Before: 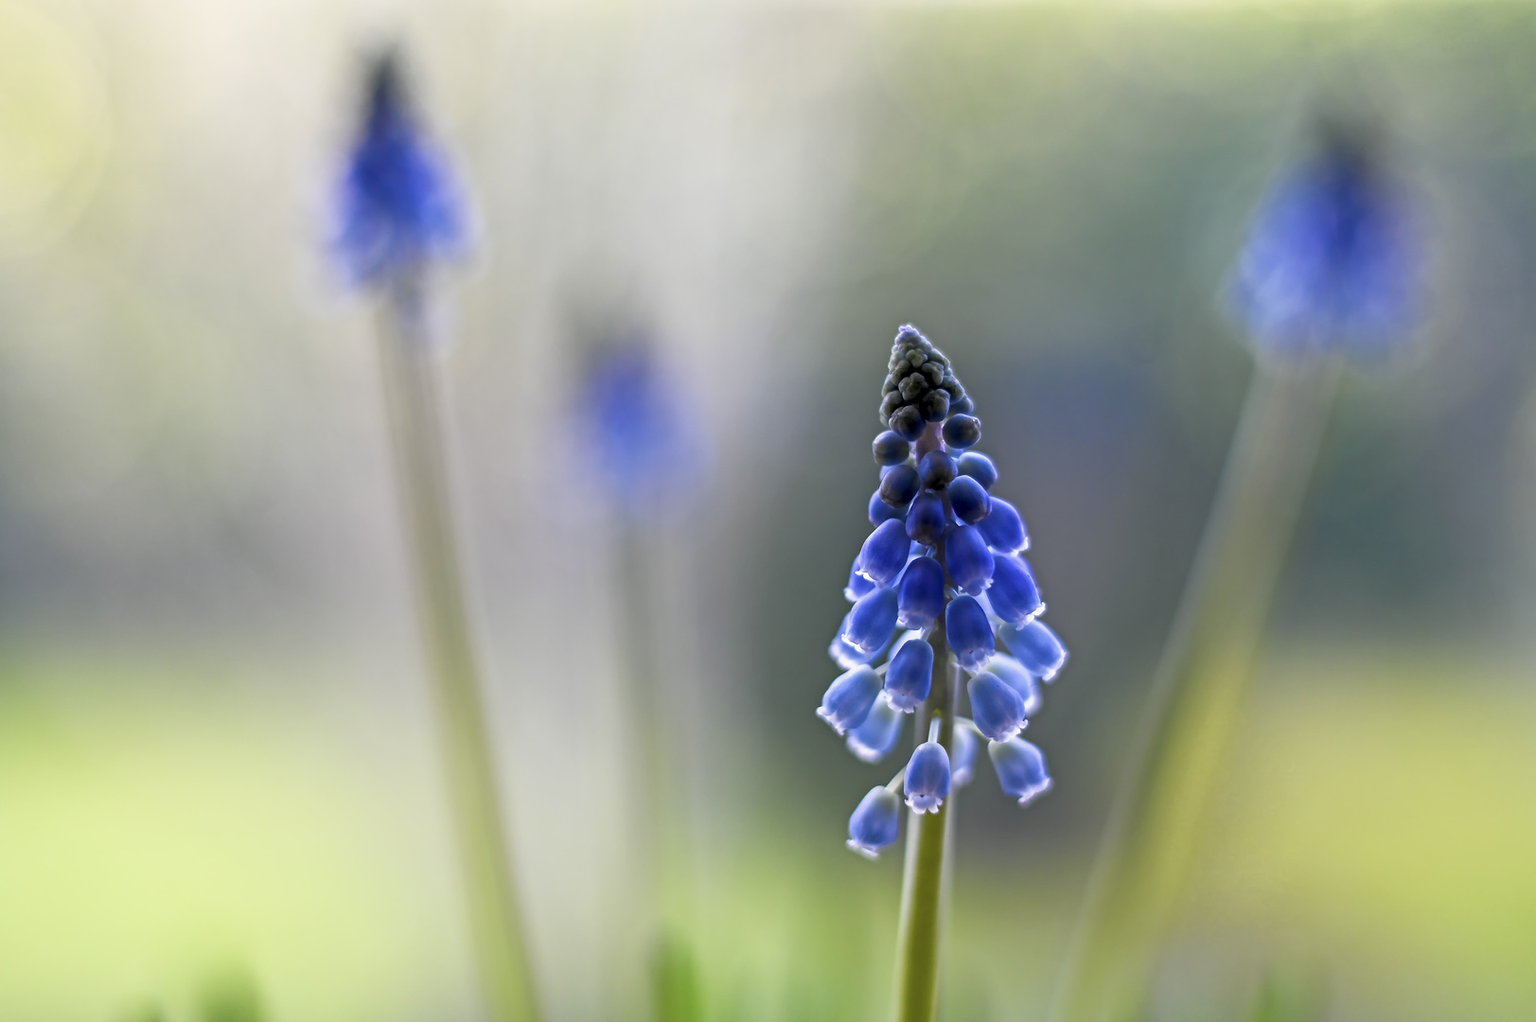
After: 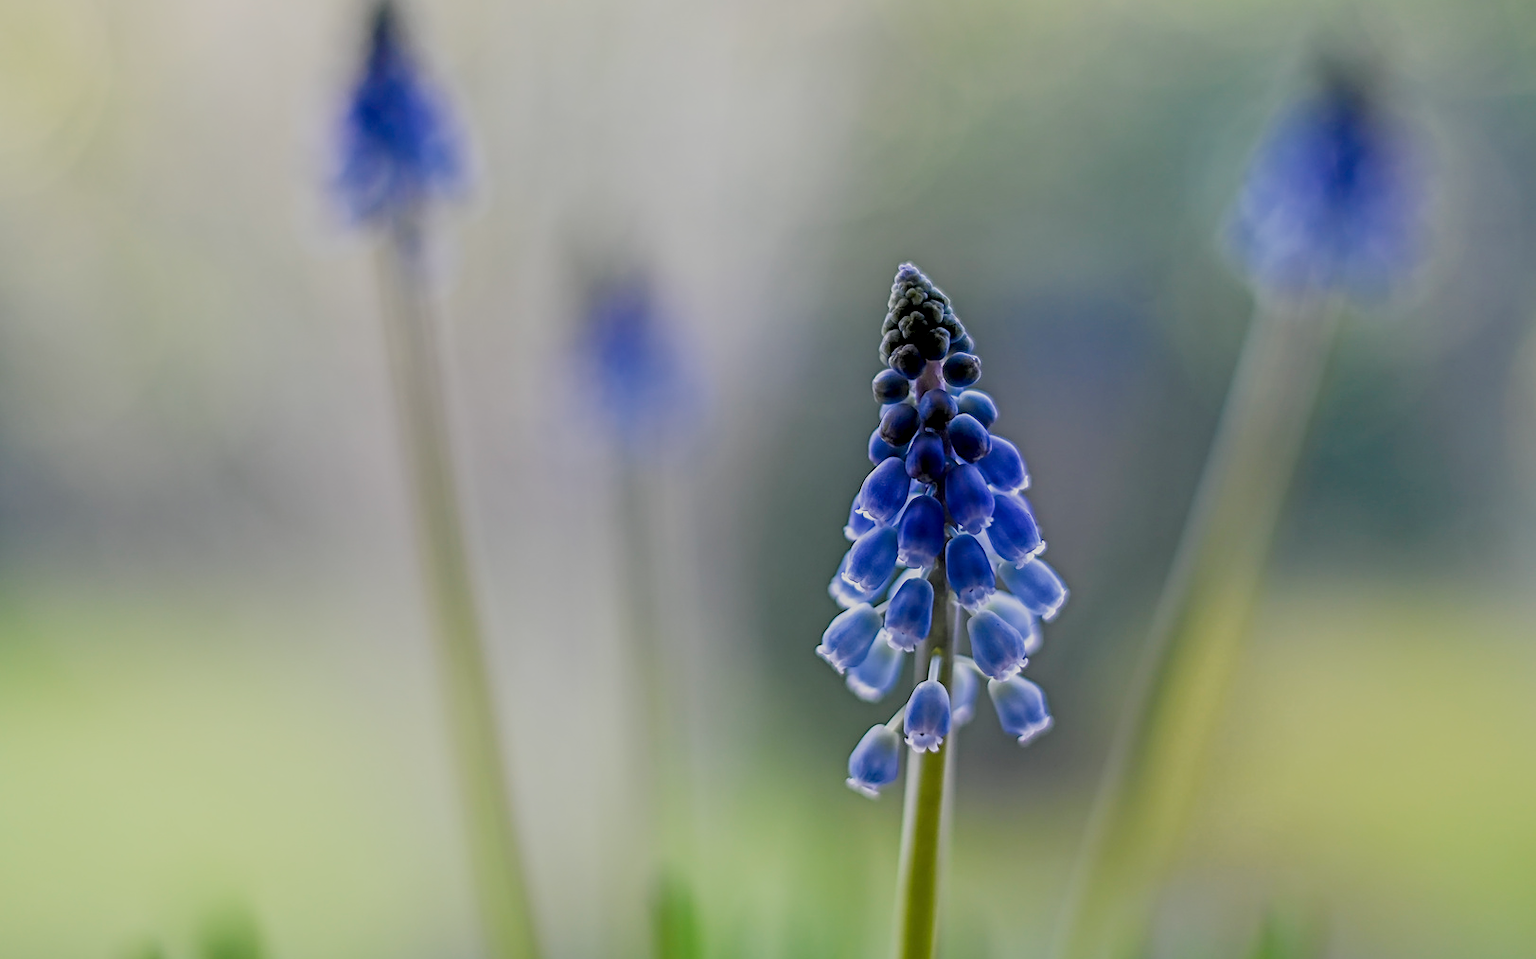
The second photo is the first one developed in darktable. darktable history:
crop and rotate: top 6.033%
local contrast: on, module defaults
filmic rgb: black relative exposure -8.77 EV, white relative exposure 4.98 EV, target black luminance 0%, hardness 3.79, latitude 65.53%, contrast 0.832, shadows ↔ highlights balance 19.53%
sharpen: on, module defaults
